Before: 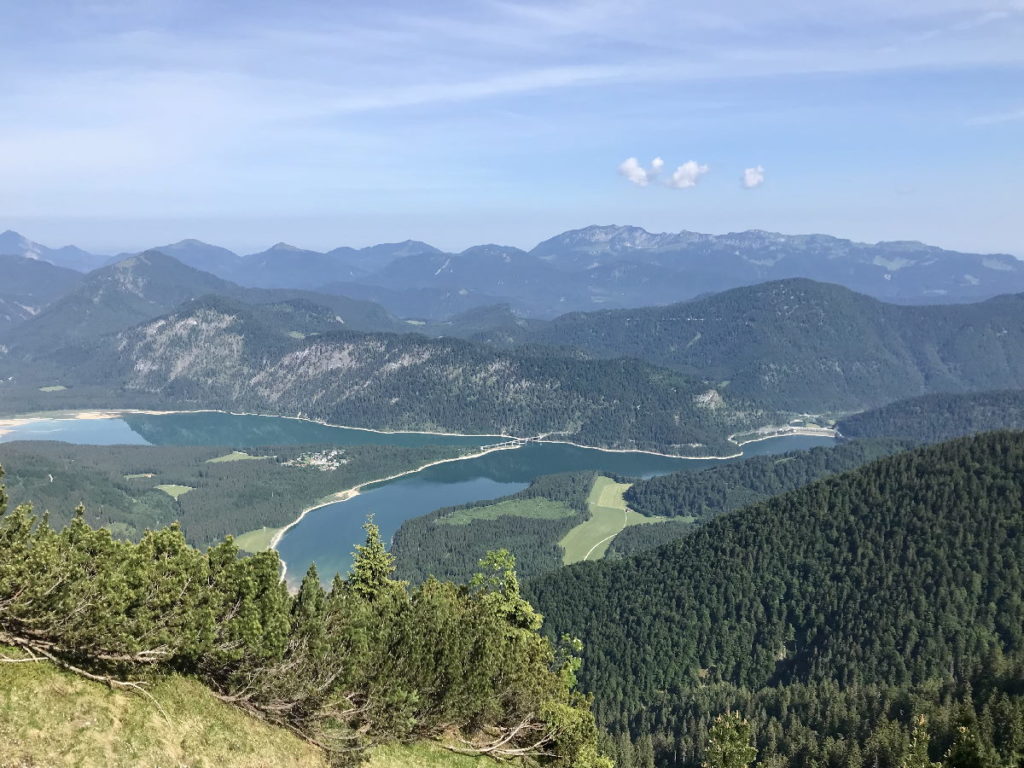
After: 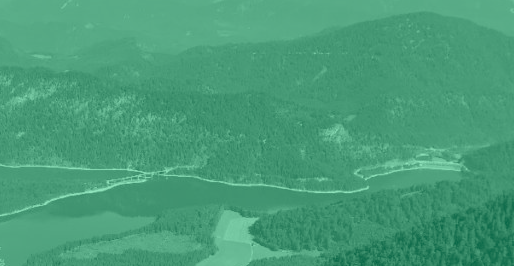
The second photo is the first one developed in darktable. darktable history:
crop: left 36.607%, top 34.735%, right 13.146%, bottom 30.611%
colorize: hue 147.6°, saturation 65%, lightness 21.64%
